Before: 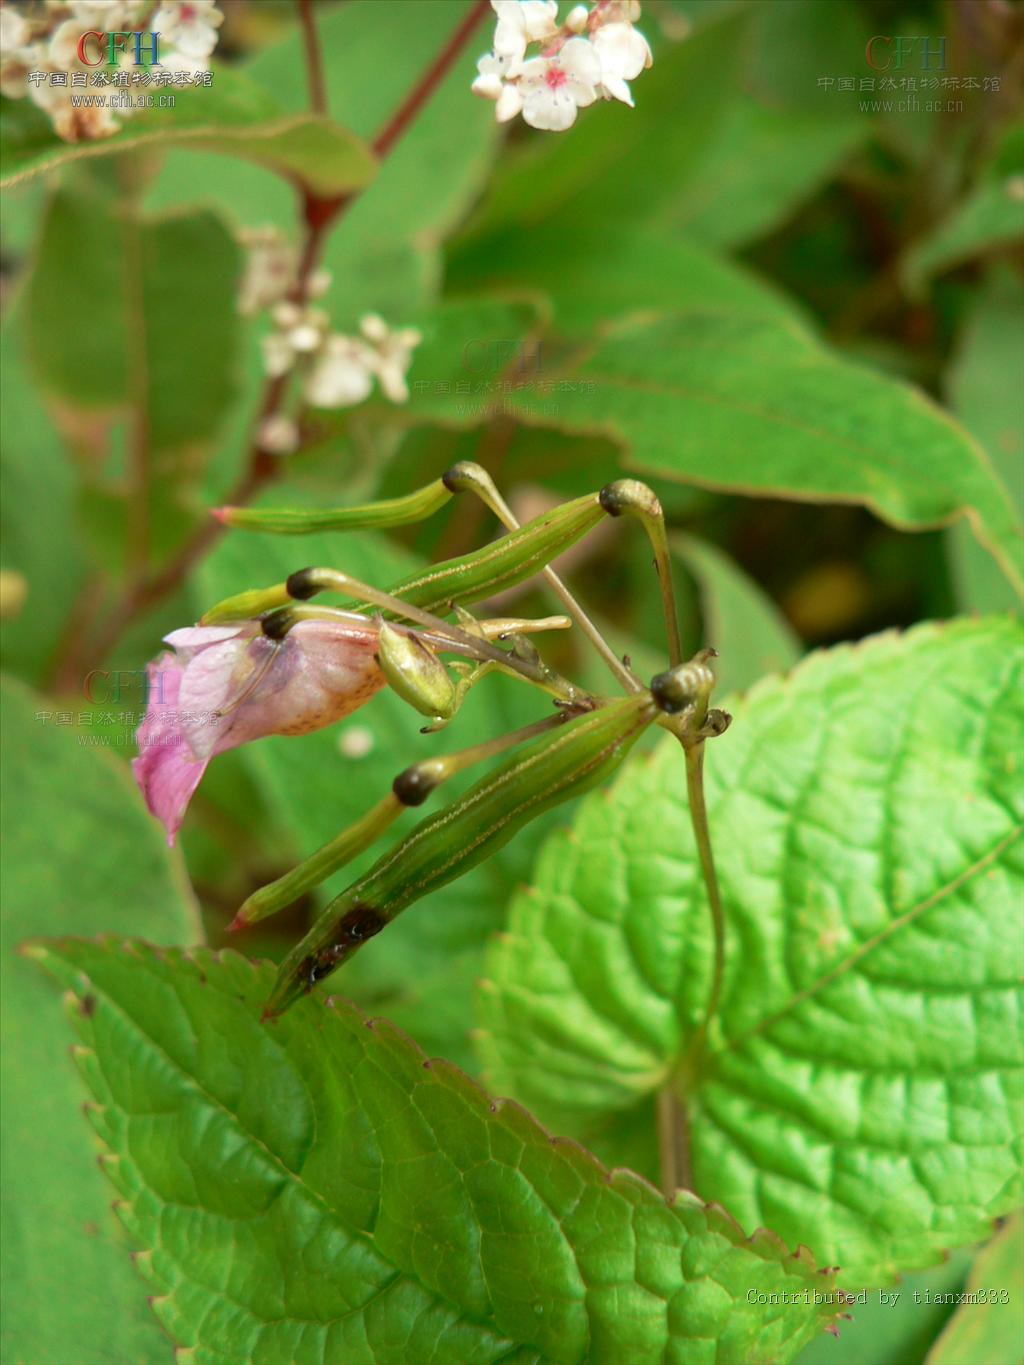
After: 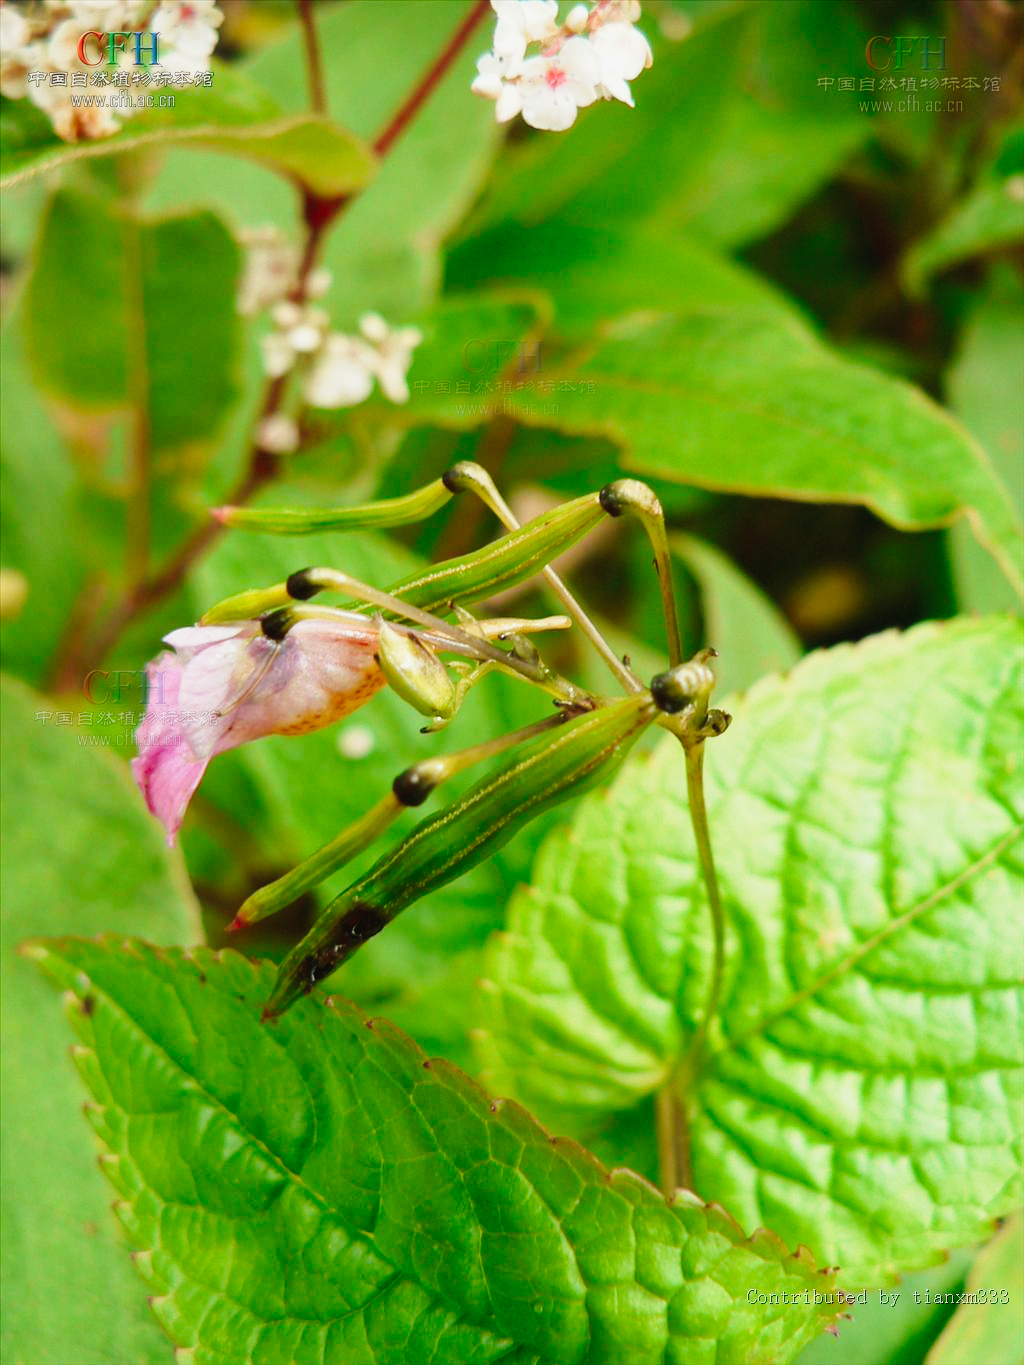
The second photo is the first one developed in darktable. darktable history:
tone curve: curves: ch0 [(0.003, 0.023) (0.071, 0.052) (0.236, 0.197) (0.466, 0.557) (0.644, 0.748) (0.803, 0.88) (0.994, 0.968)]; ch1 [(0, 0) (0.262, 0.227) (0.417, 0.386) (0.469, 0.467) (0.502, 0.498) (0.528, 0.53) (0.573, 0.57) (0.605, 0.621) (0.644, 0.671) (0.686, 0.728) (0.994, 0.987)]; ch2 [(0, 0) (0.262, 0.188) (0.385, 0.353) (0.427, 0.424) (0.495, 0.493) (0.515, 0.534) (0.547, 0.556) (0.589, 0.613) (0.644, 0.748) (1, 1)], preserve colors none
